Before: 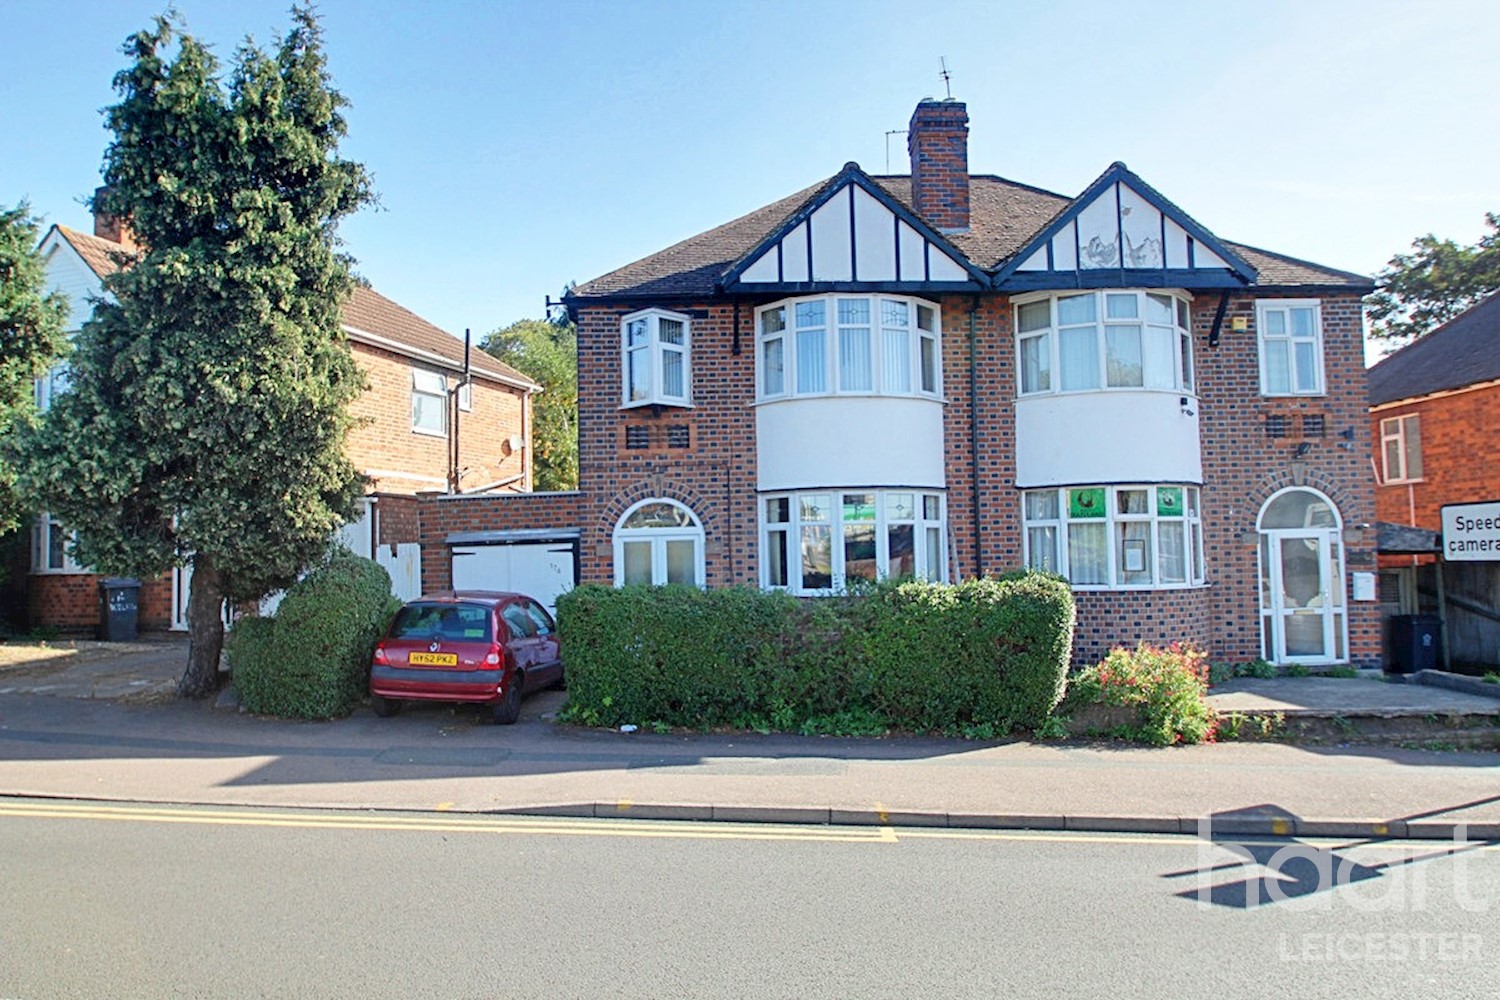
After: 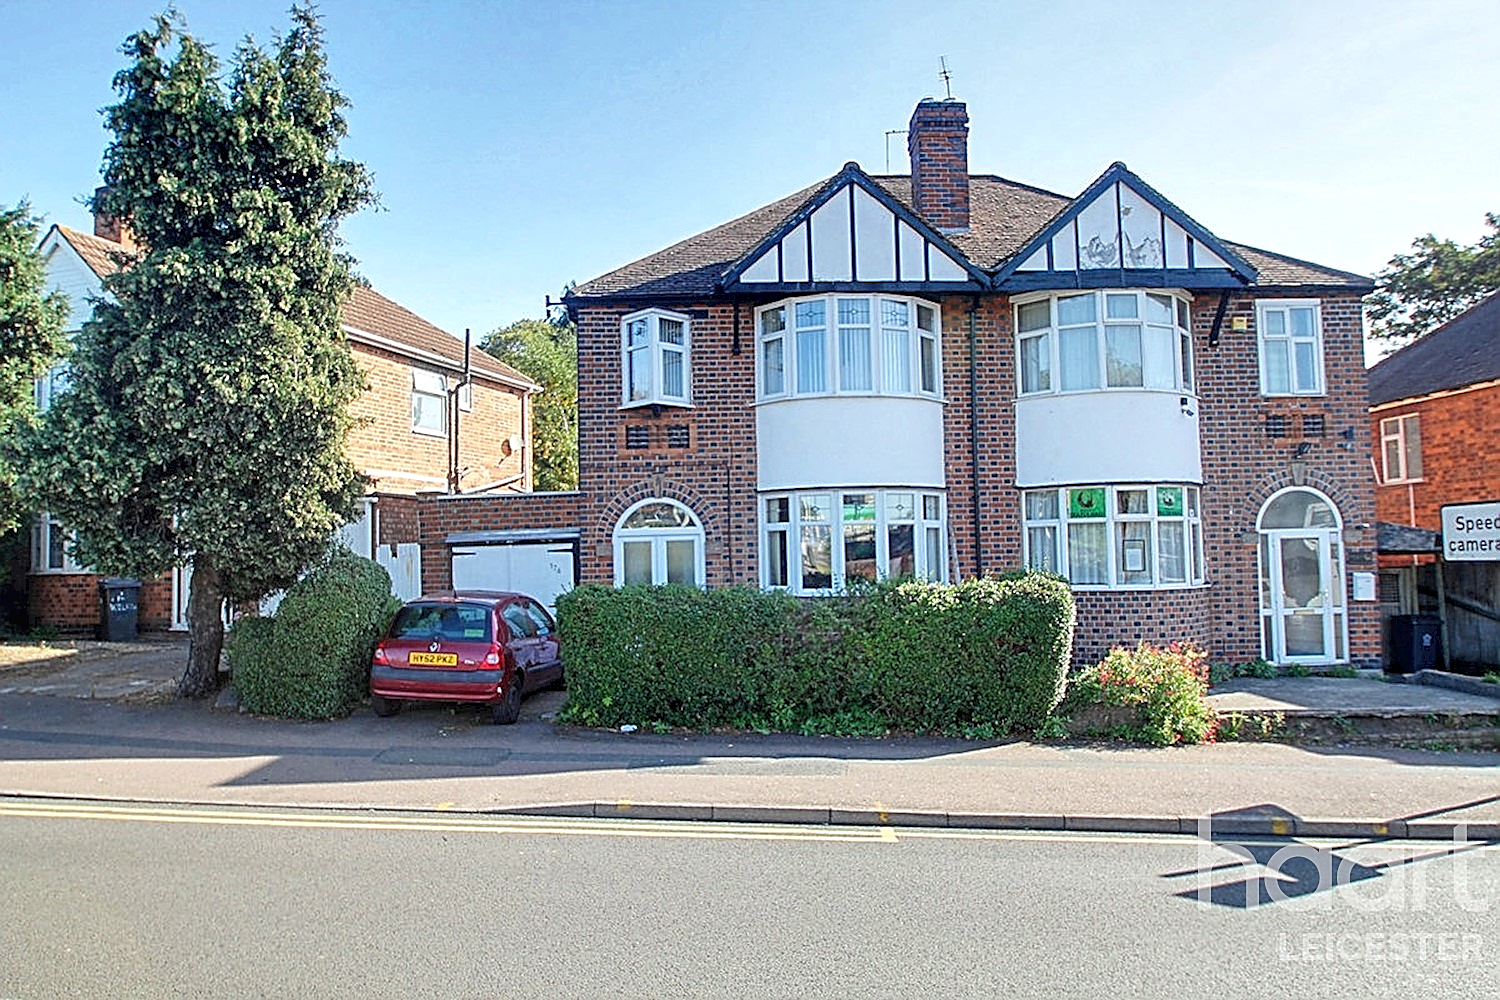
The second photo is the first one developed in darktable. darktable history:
local contrast: highlights 99%, shadows 86%, detail 160%, midtone range 0.2
sharpen: radius 1.4, amount 1.25, threshold 0.7
